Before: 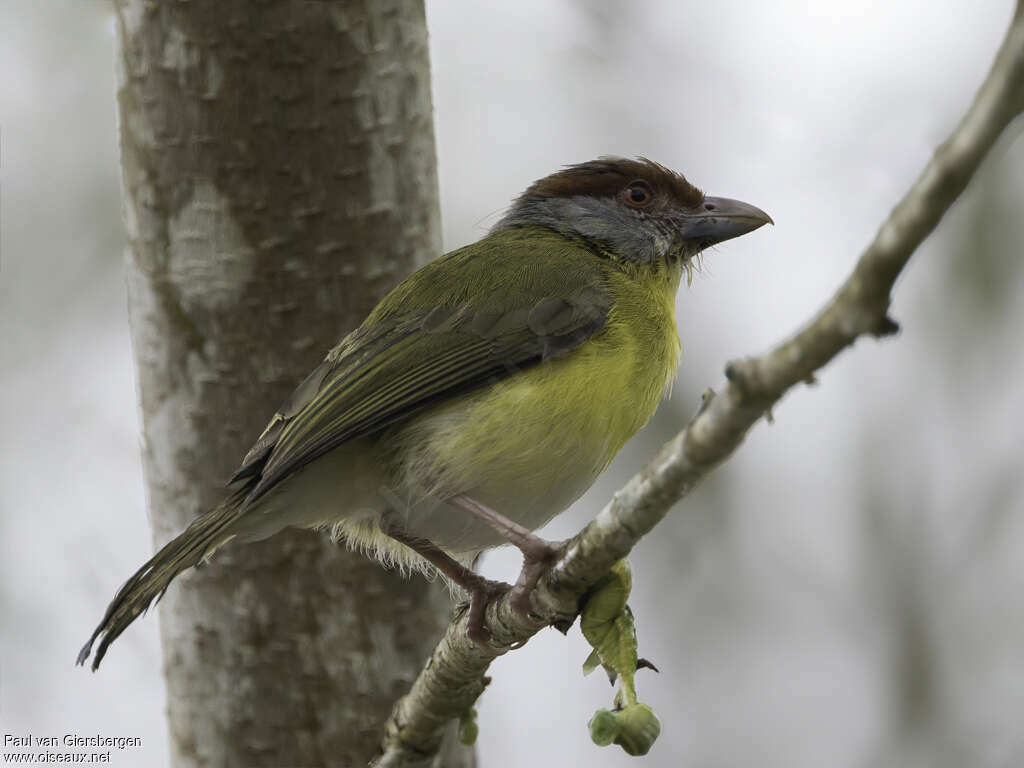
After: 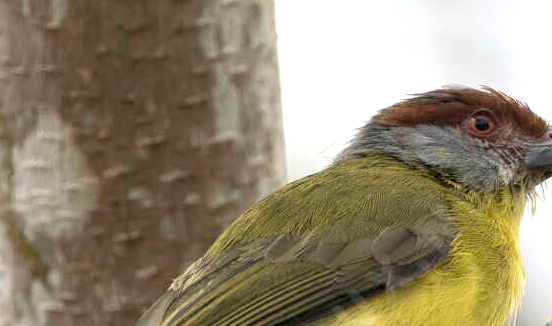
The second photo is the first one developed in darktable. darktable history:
local contrast: highlights 106%, shadows 100%, detail 131%, midtone range 0.2
tone equalizer: mask exposure compensation -0.511 EV
exposure: exposure 0.632 EV, compensate highlight preservation false
crop: left 15.299%, top 9.301%, right 30.725%, bottom 48.206%
